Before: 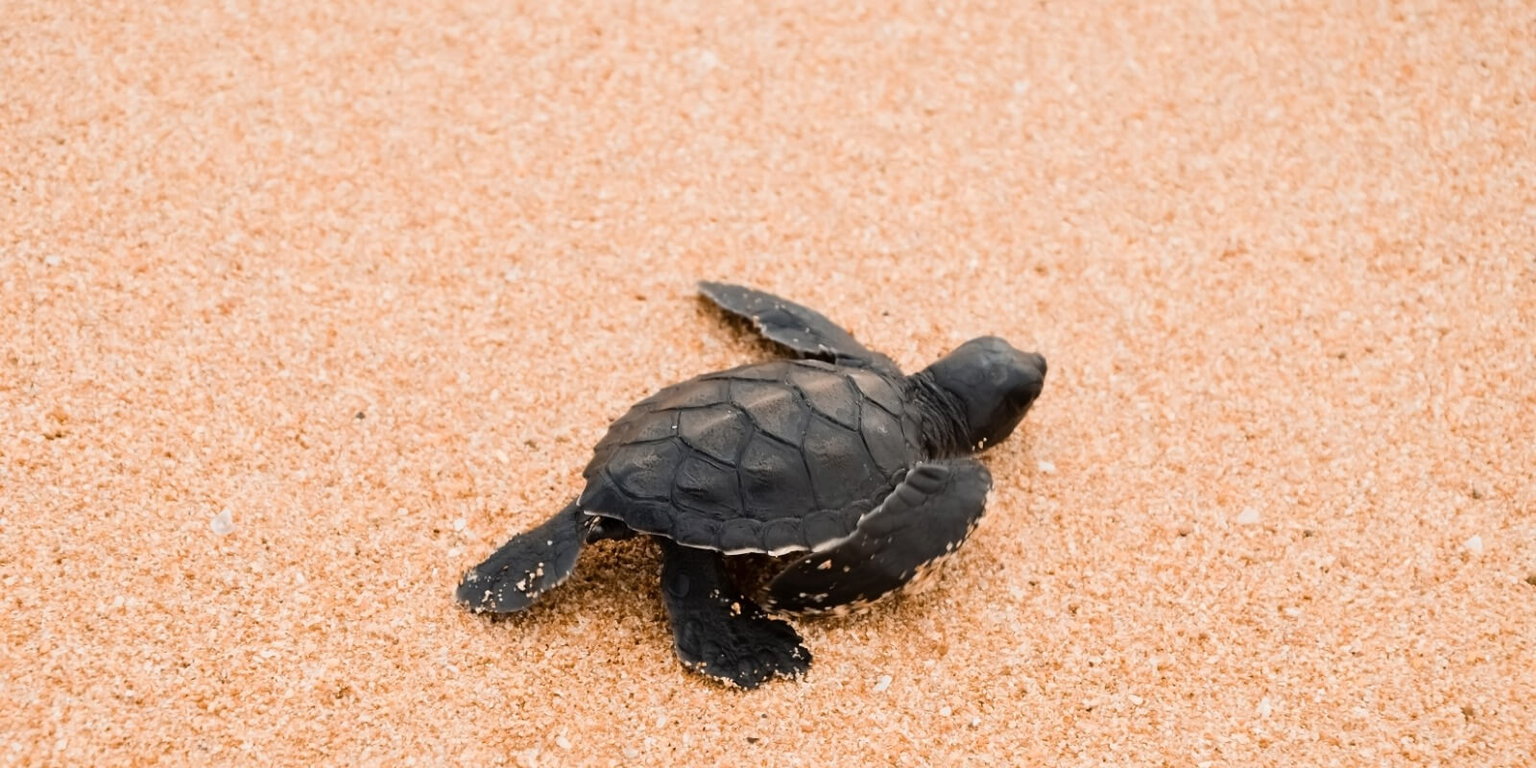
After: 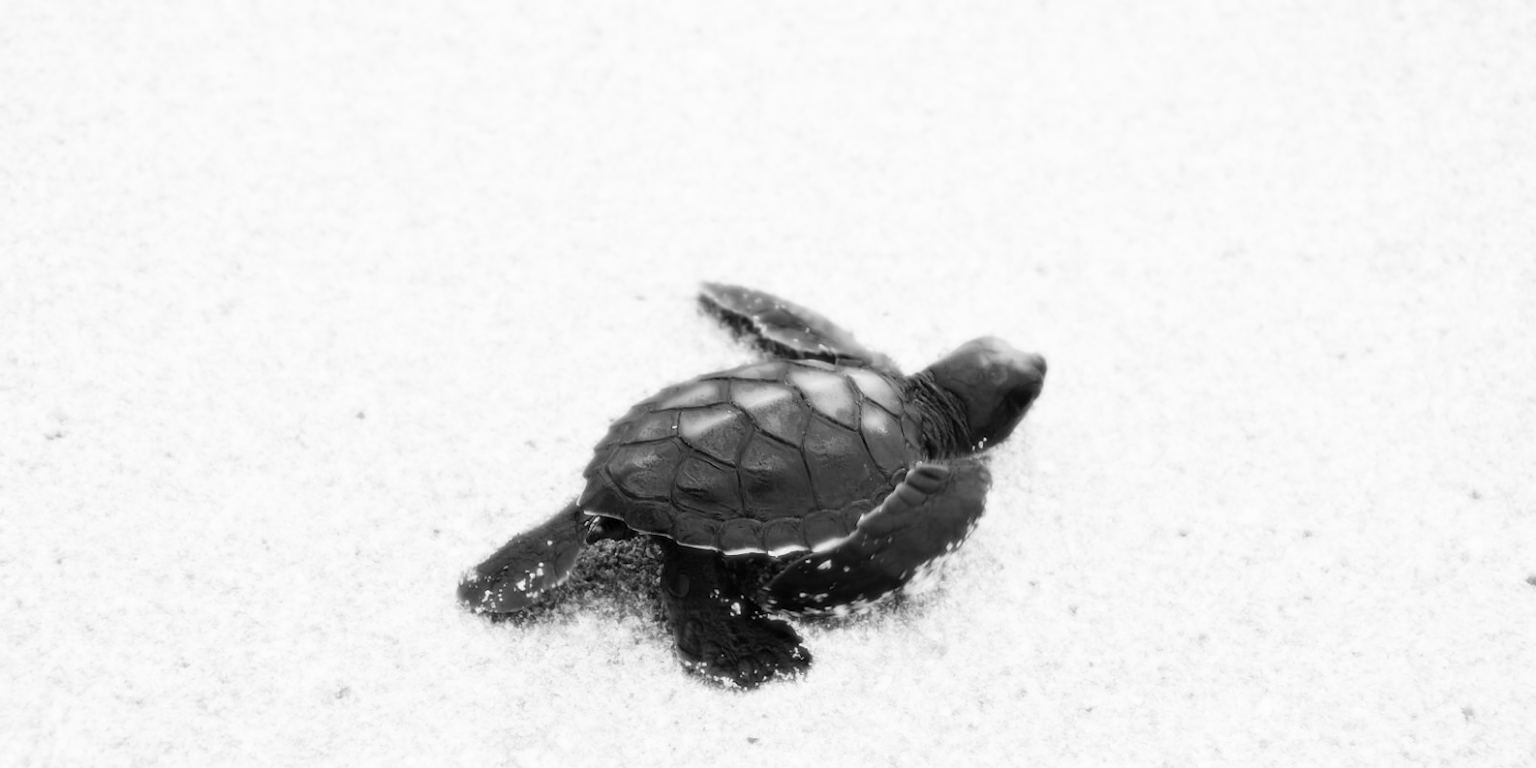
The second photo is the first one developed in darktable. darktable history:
bloom: size 0%, threshold 54.82%, strength 8.31%
monochrome: a -3.63, b -0.465
